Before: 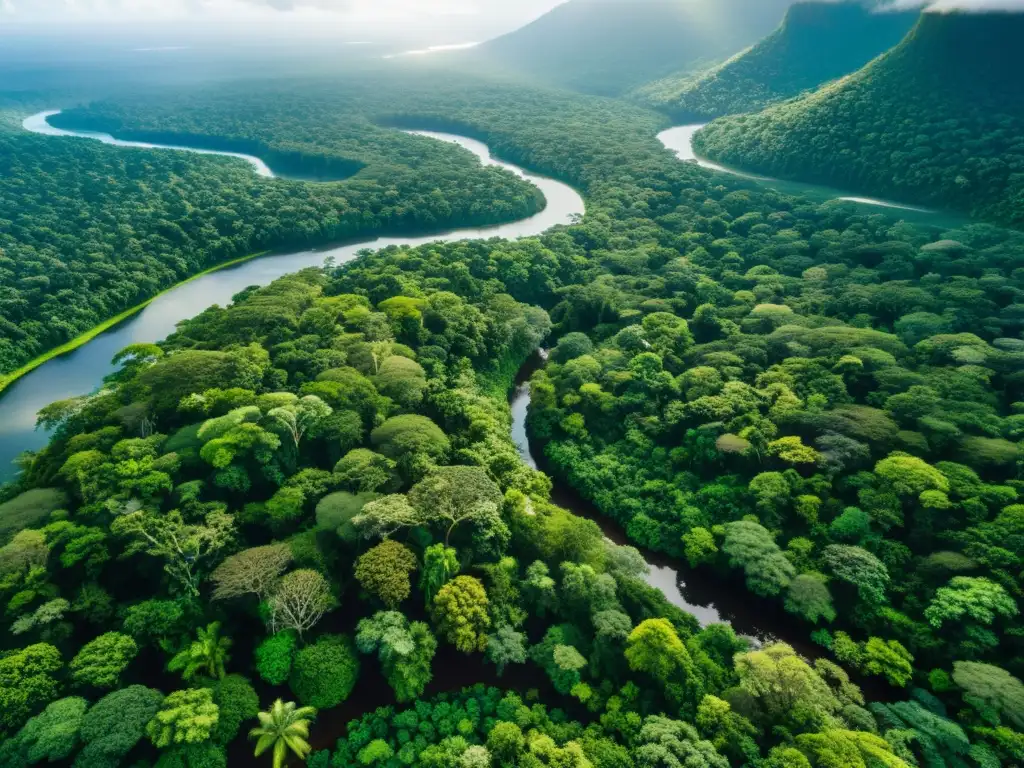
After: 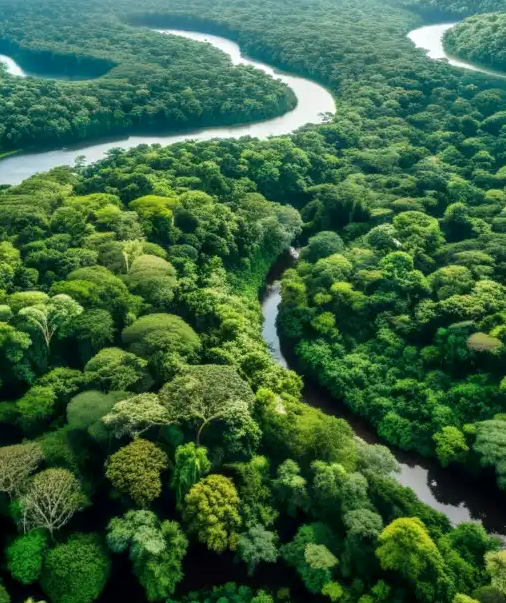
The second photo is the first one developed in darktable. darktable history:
crop and rotate: angle 0.02°, left 24.353%, top 13.219%, right 26.156%, bottom 8.224%
local contrast: on, module defaults
exposure: exposure 0.15 EV, compensate highlight preservation false
graduated density: rotation -180°, offset 24.95
